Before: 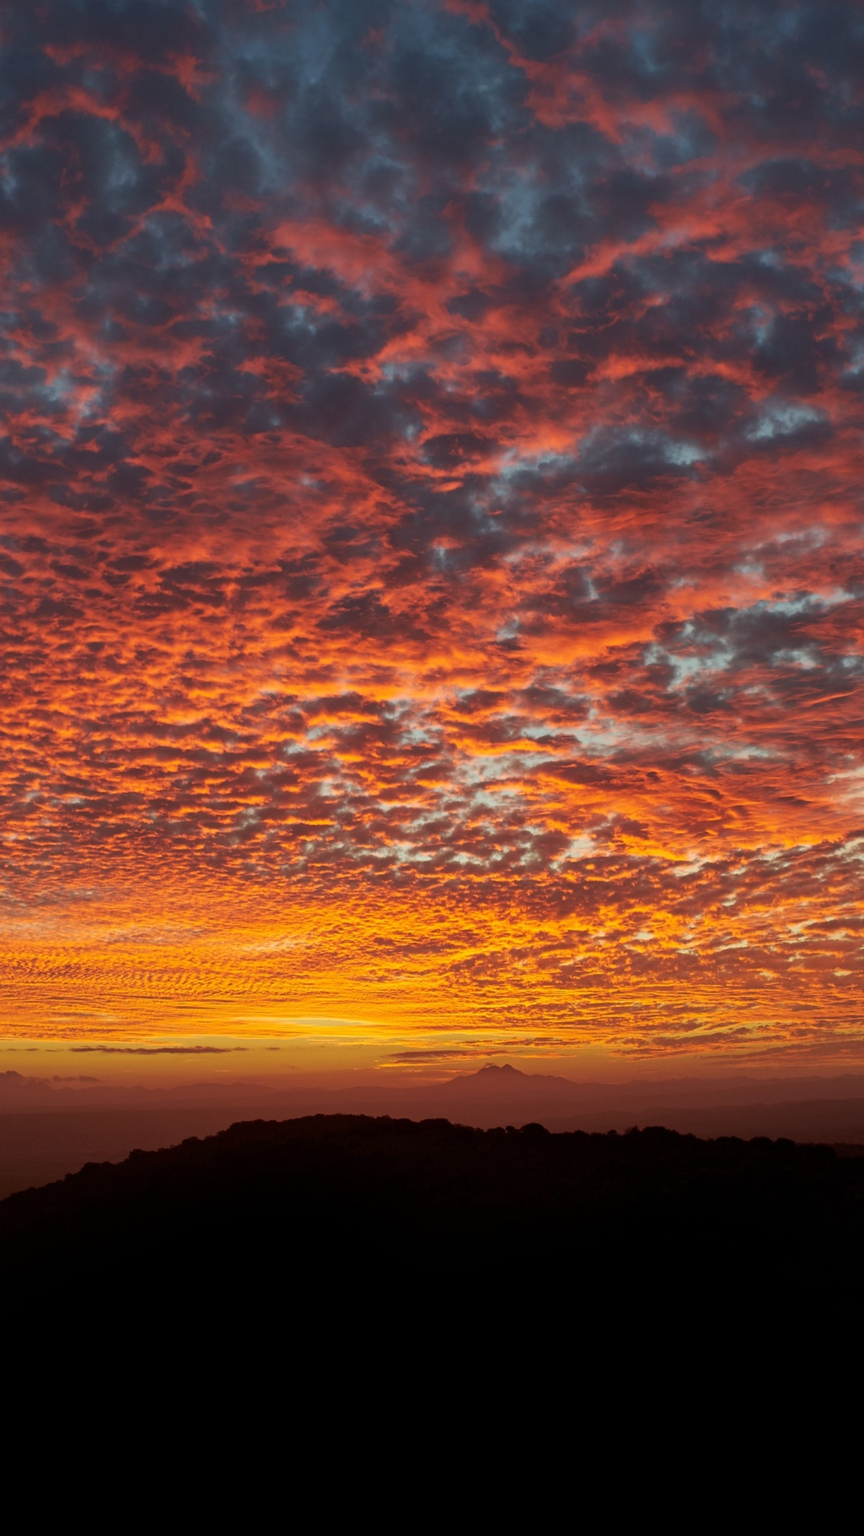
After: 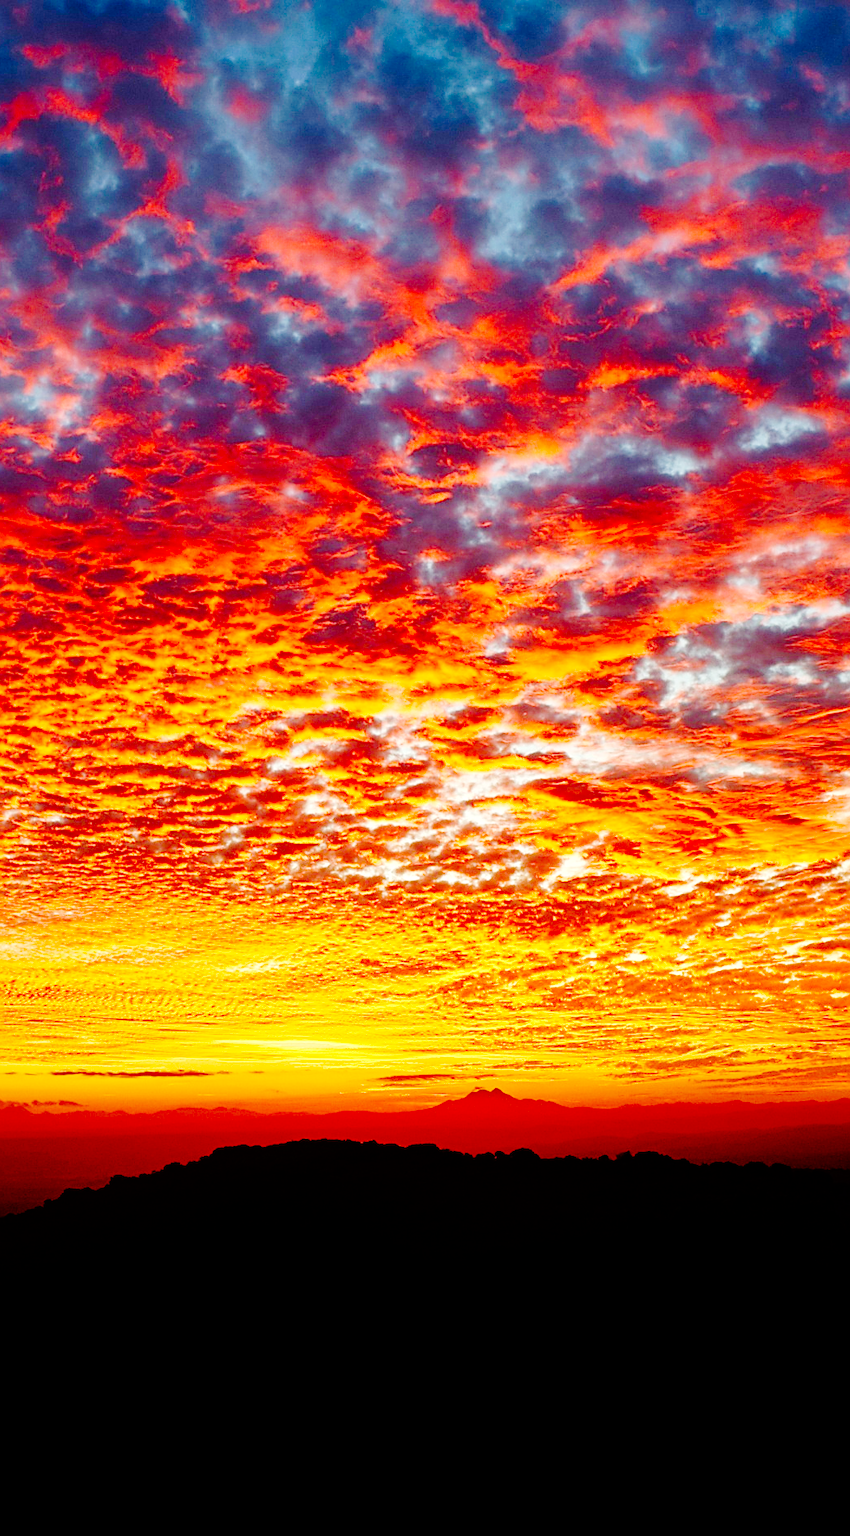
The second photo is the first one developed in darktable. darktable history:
base curve: curves: ch0 [(0, 0) (0.036, 0.01) (0.123, 0.254) (0.258, 0.504) (0.507, 0.748) (1, 1)], preserve colors none
sharpen: amount 0.491
crop and rotate: left 2.52%, right 1.103%, bottom 2.154%
contrast brightness saturation: contrast 0.053
color balance rgb: perceptual saturation grading › global saturation 20%, perceptual saturation grading › highlights -24.739%, perceptual saturation grading › shadows 50.296%, perceptual brilliance grading › global brilliance 25.378%
